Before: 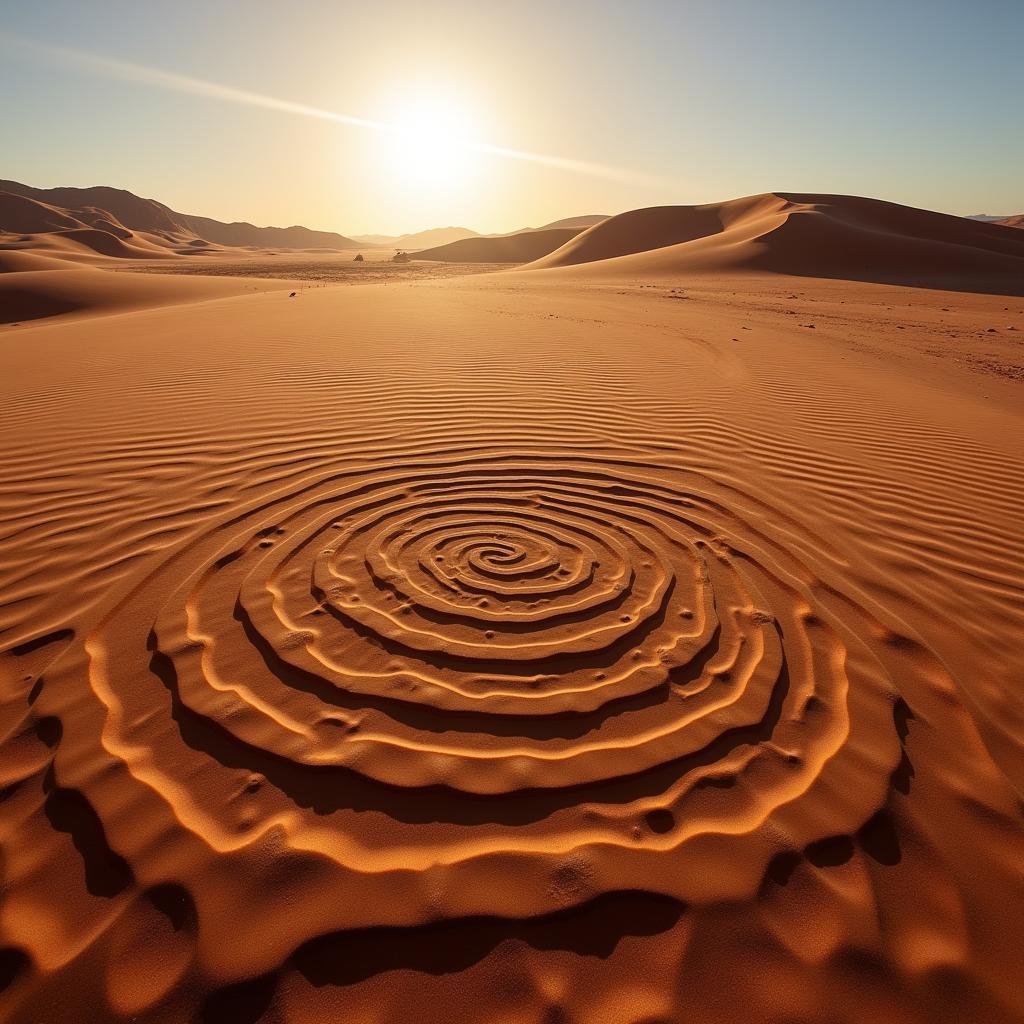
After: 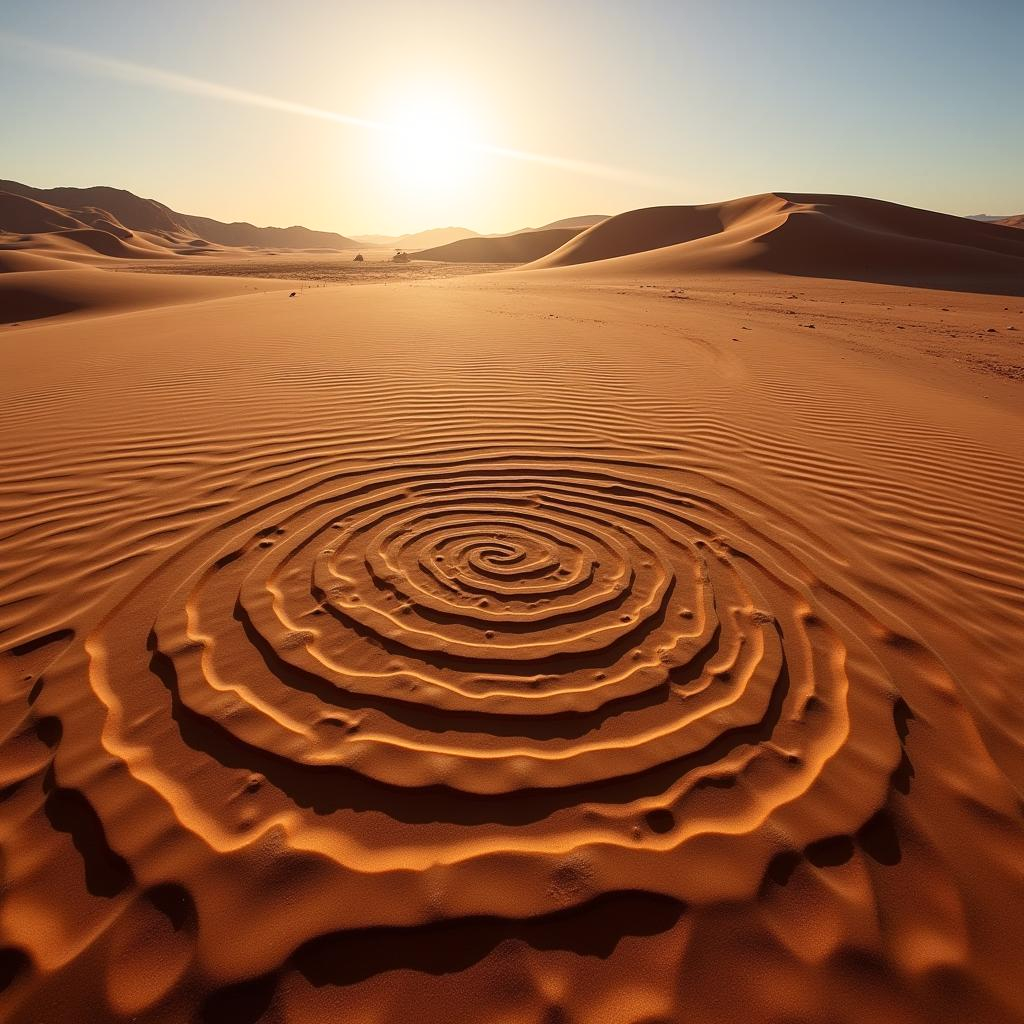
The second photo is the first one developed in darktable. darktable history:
shadows and highlights: shadows 1.35, highlights 41.87
